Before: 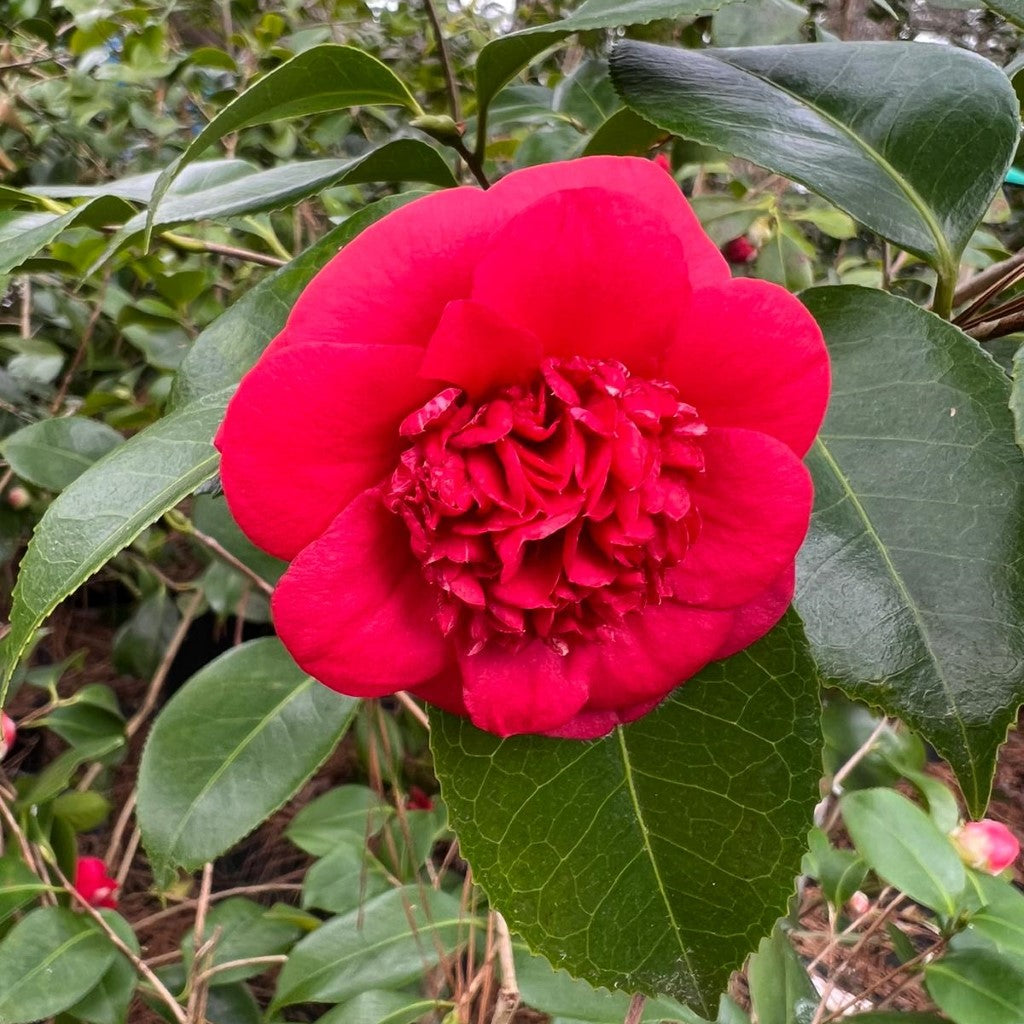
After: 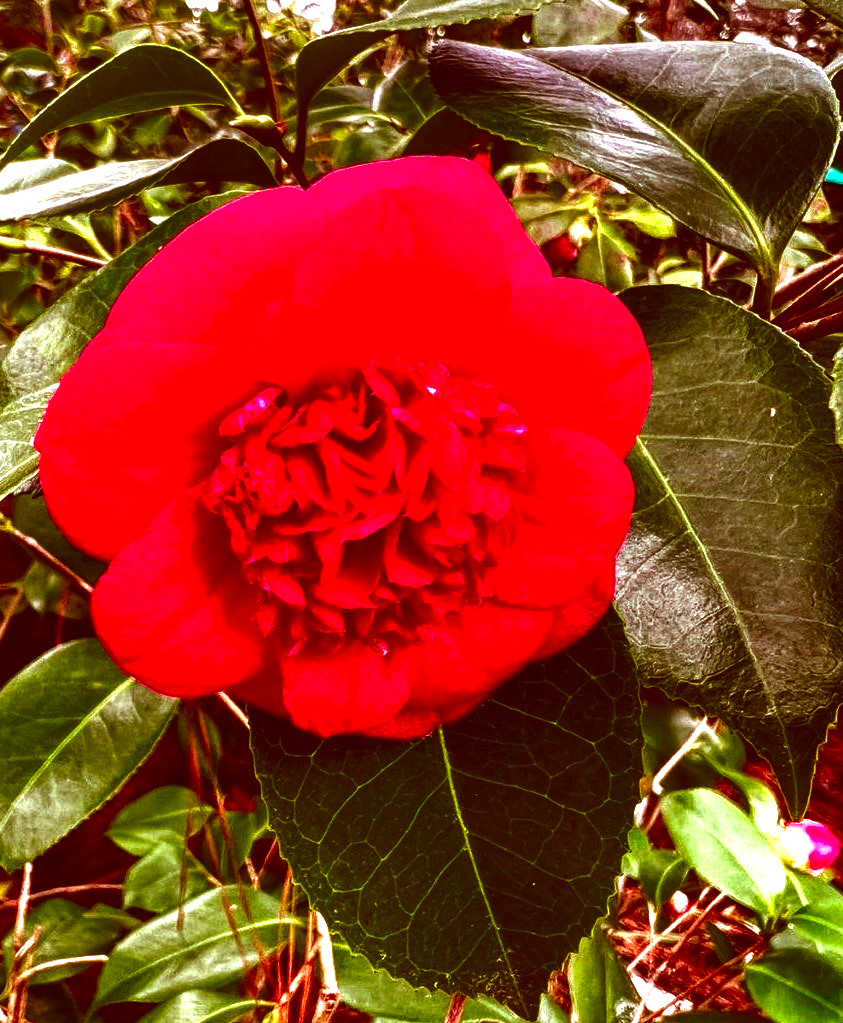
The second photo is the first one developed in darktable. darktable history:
exposure: black level correction 0, exposure 1.2 EV, compensate exposure bias true, compensate highlight preservation false
color correction: highlights a* 9.03, highlights b* 8.71, shadows a* 40, shadows b* 40, saturation 0.8
local contrast: on, module defaults
contrast brightness saturation: brightness -1, saturation 1
crop: left 17.582%, bottom 0.031%
